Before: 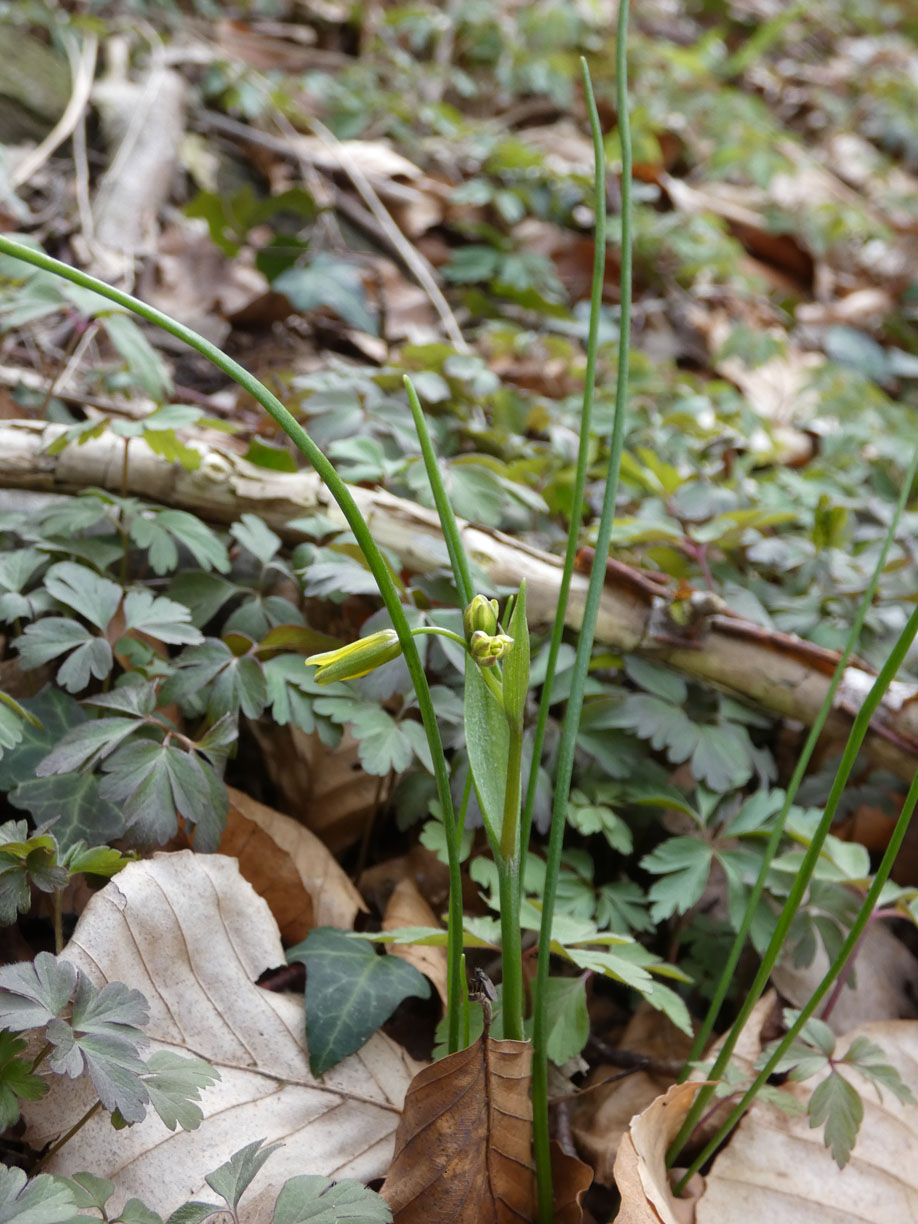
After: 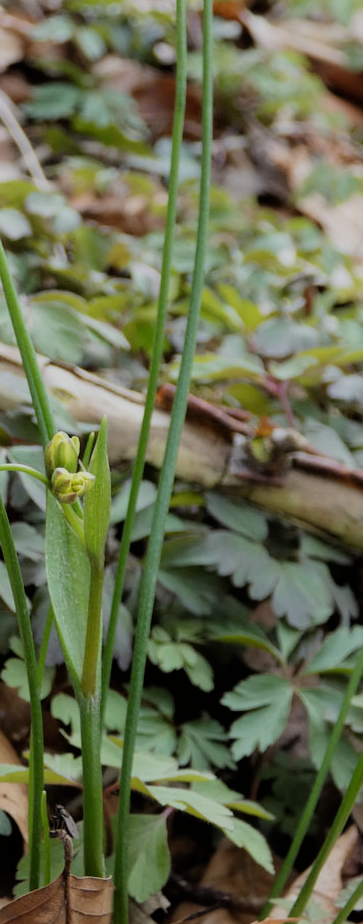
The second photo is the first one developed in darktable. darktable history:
crop: left 45.721%, top 13.393%, right 14.118%, bottom 10.01%
filmic rgb: black relative exposure -7.15 EV, white relative exposure 5.36 EV, hardness 3.02, color science v6 (2022)
